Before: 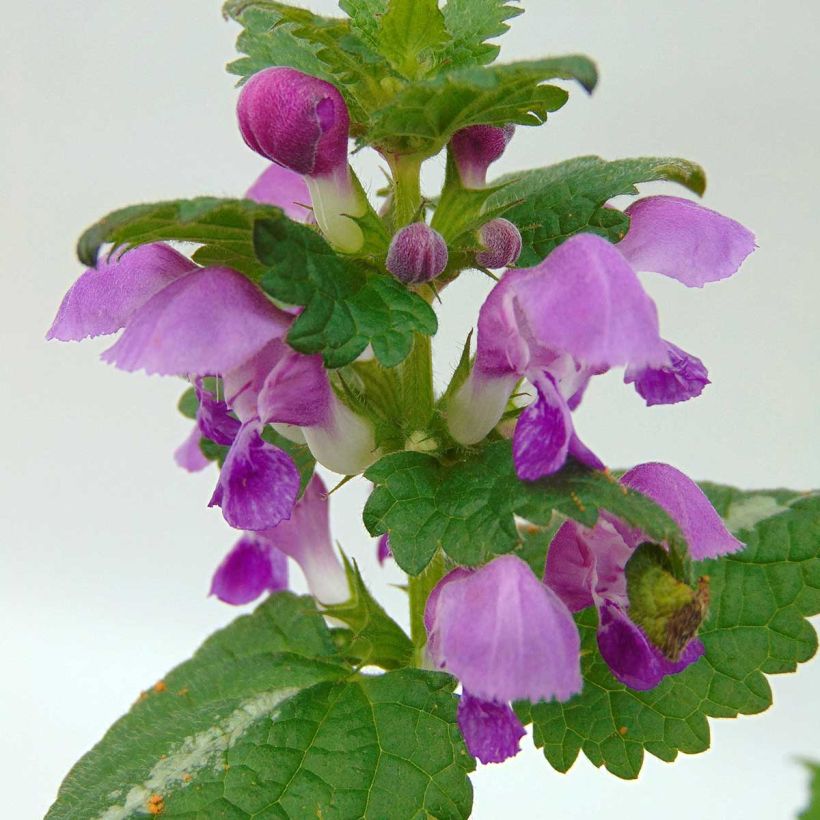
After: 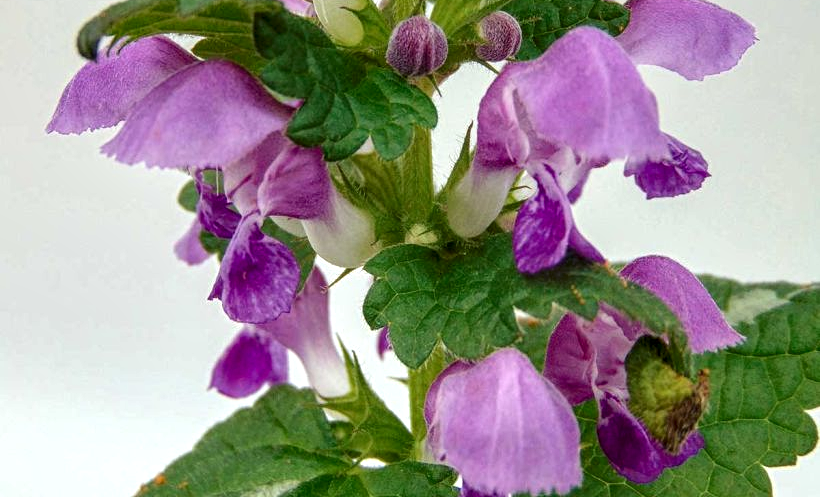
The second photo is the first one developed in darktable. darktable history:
color zones: mix 25.53%
crop and rotate: top 25.33%, bottom 14.016%
local contrast: detail 161%
